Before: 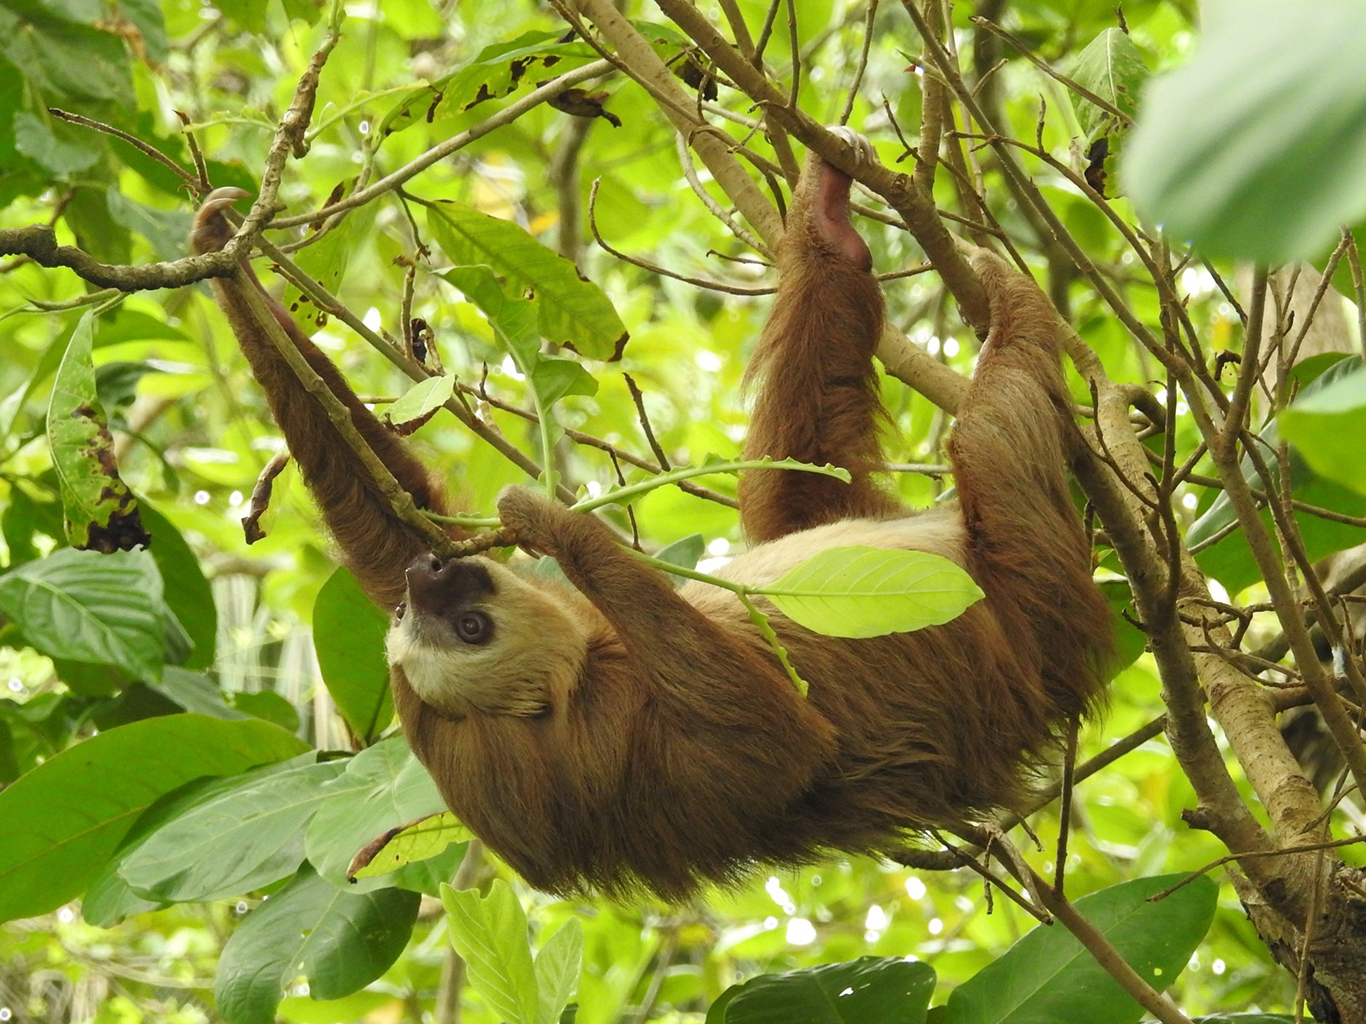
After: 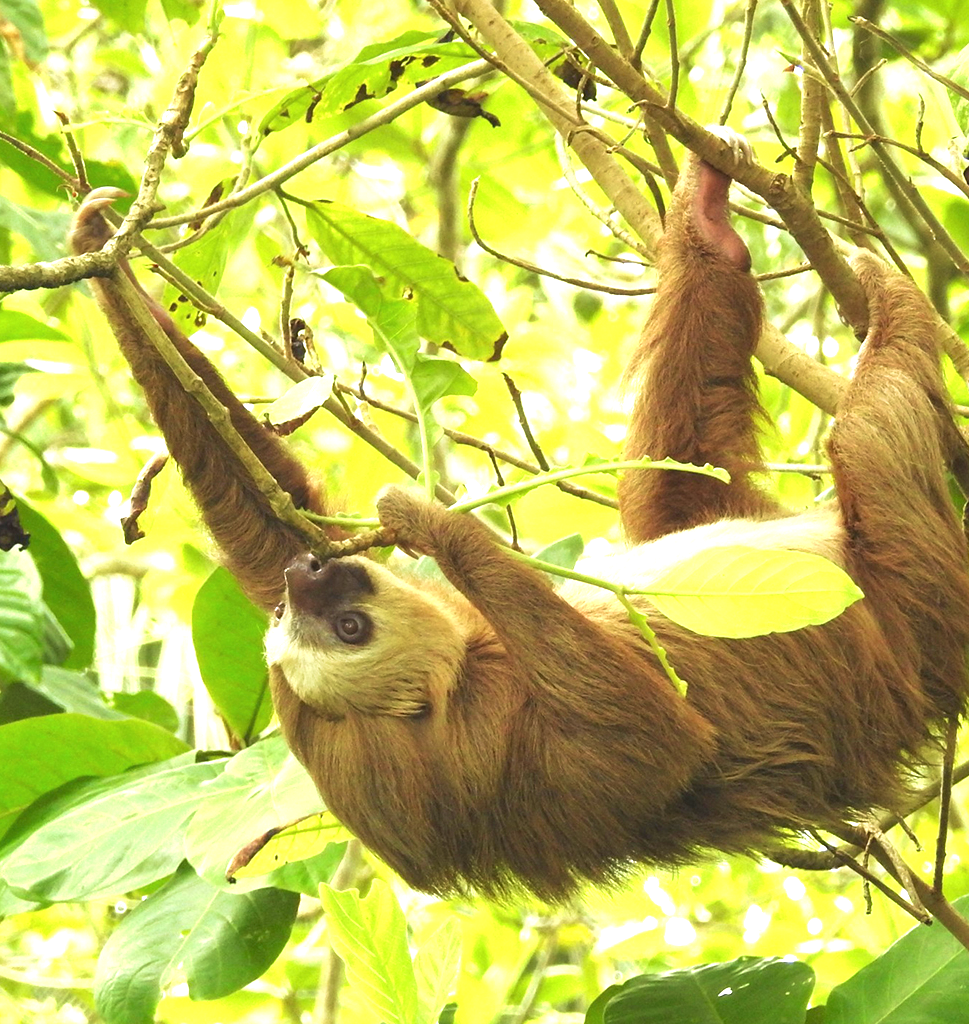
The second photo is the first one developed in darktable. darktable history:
color correction: highlights b* -0.007, saturation 0.986
crop and rotate: left 8.93%, right 20.119%
exposure: black level correction 0, exposure 1.199 EV, compensate exposure bias true, compensate highlight preservation false
velvia: on, module defaults
